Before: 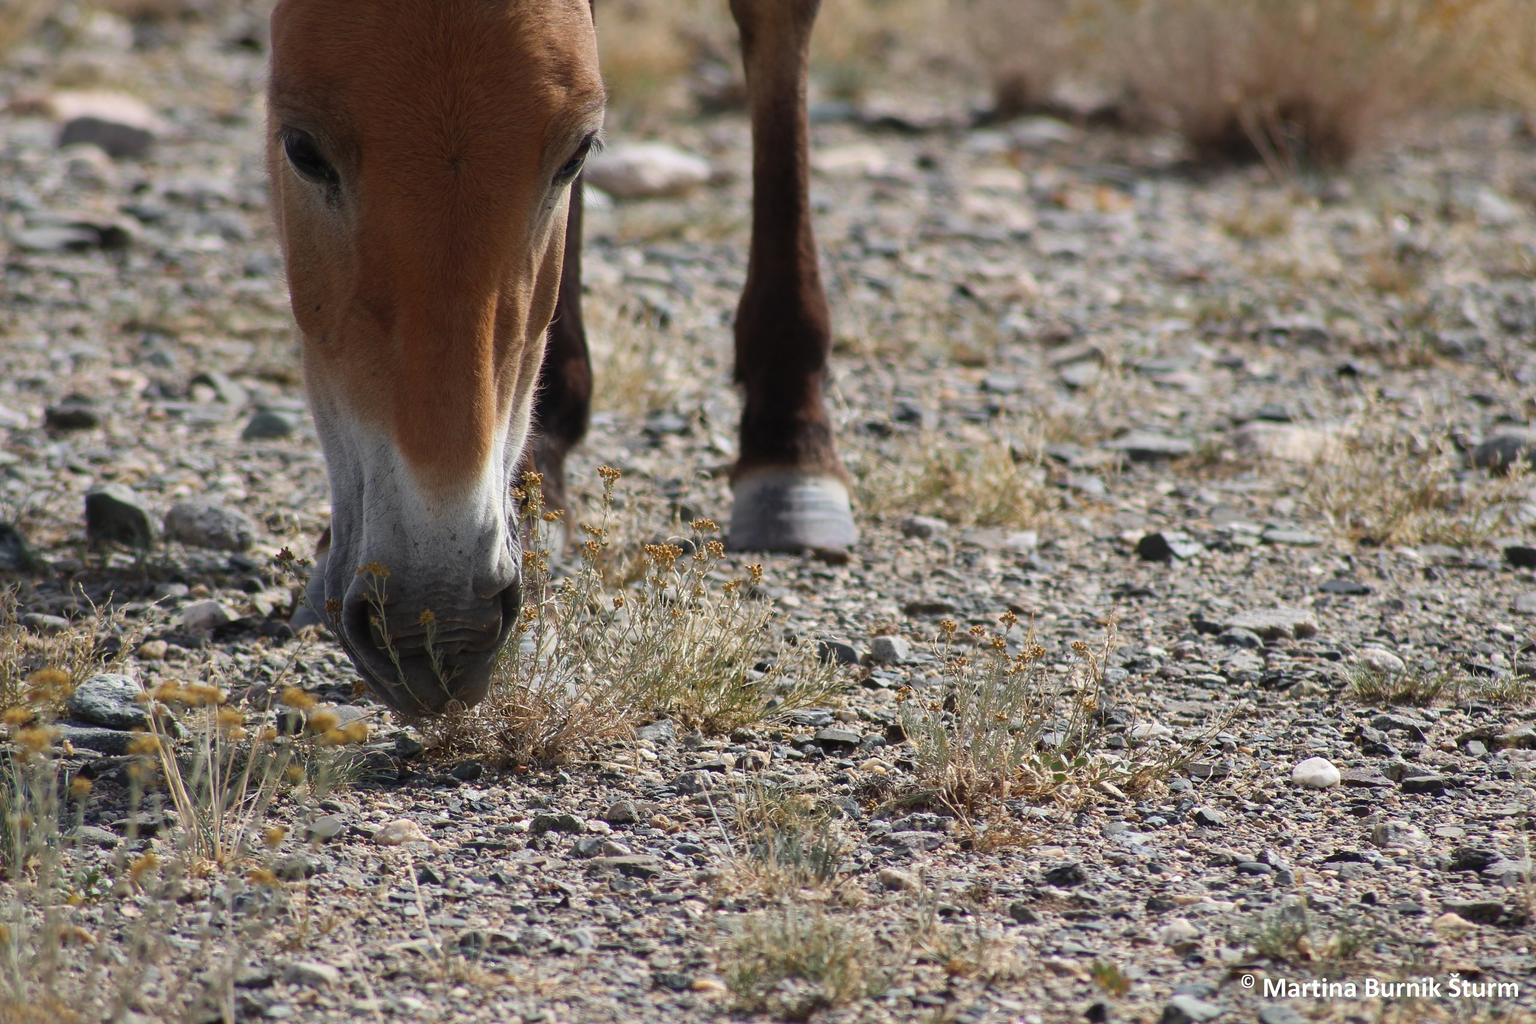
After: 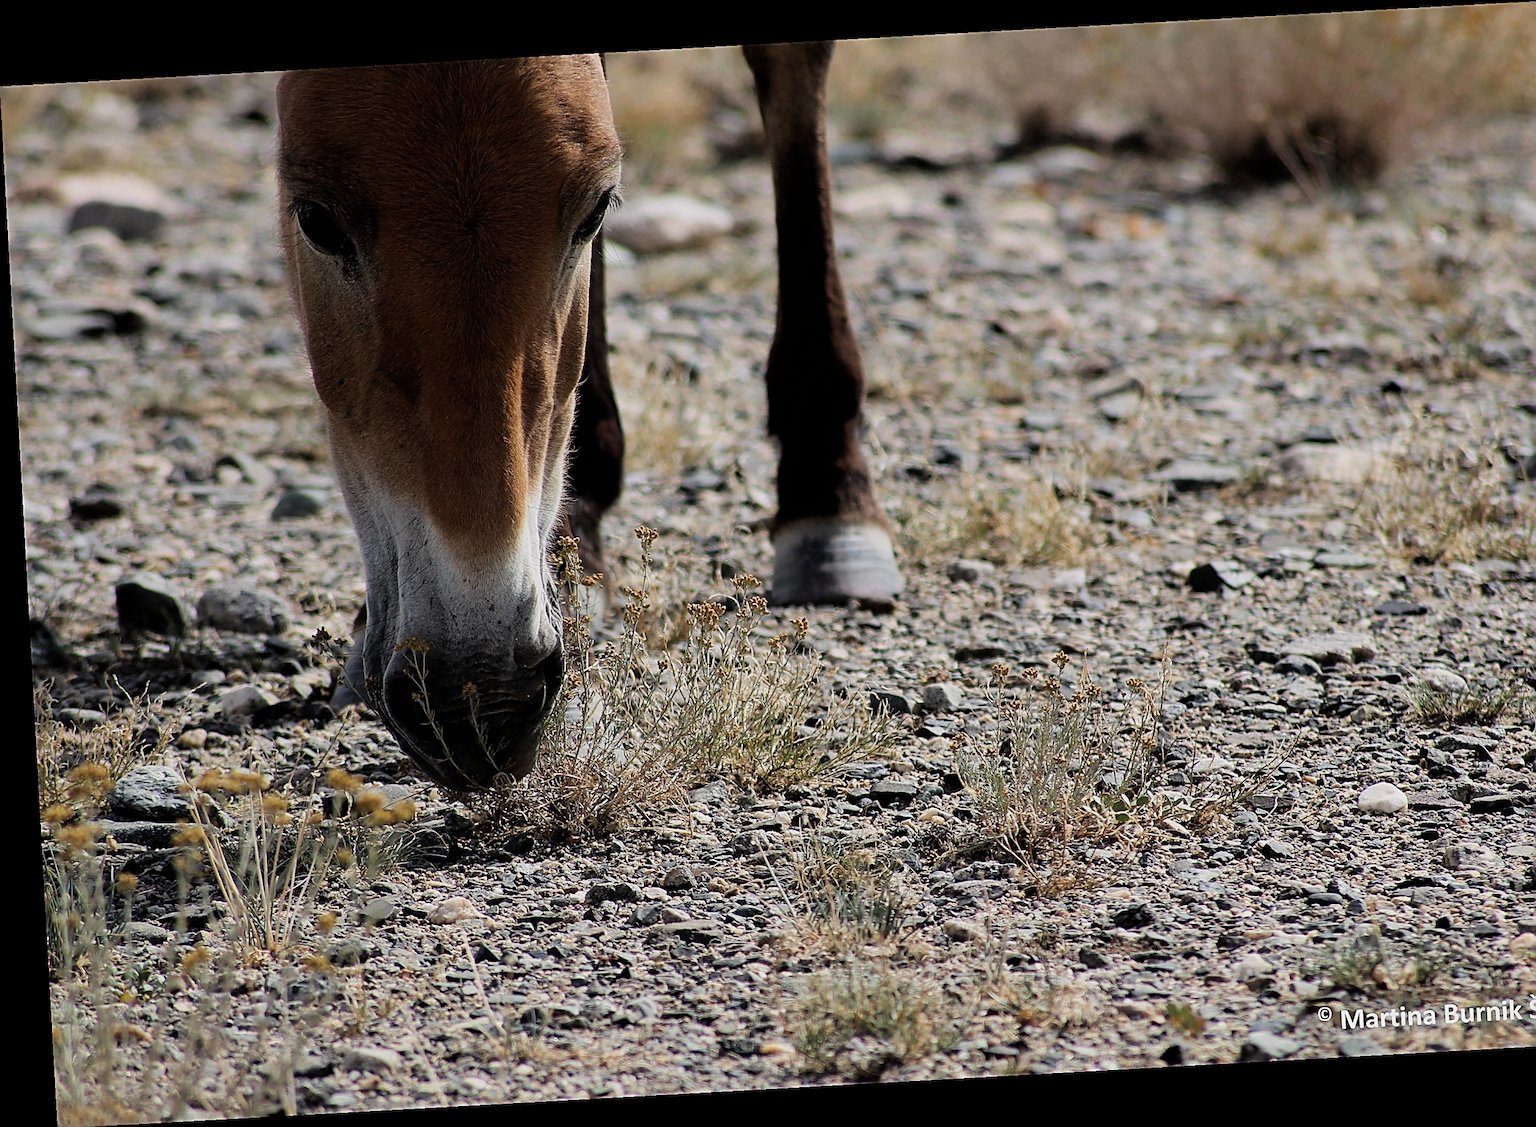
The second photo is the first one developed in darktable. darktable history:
crop and rotate: right 5.167%
sharpen: amount 1
filmic rgb: black relative exposure -5 EV, white relative exposure 3.5 EV, hardness 3.19, contrast 1.2, highlights saturation mix -50%
exposure: exposure -0.048 EV, compensate highlight preservation false
rotate and perspective: rotation -3.18°, automatic cropping off
